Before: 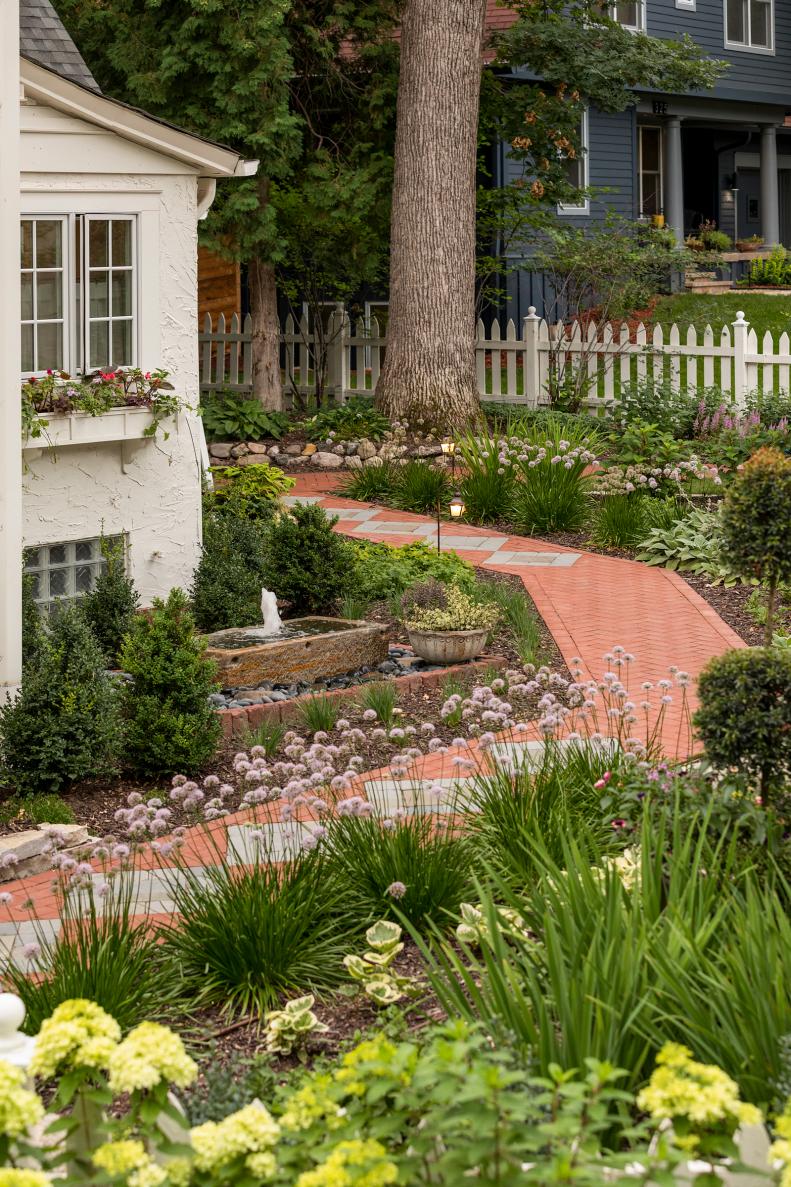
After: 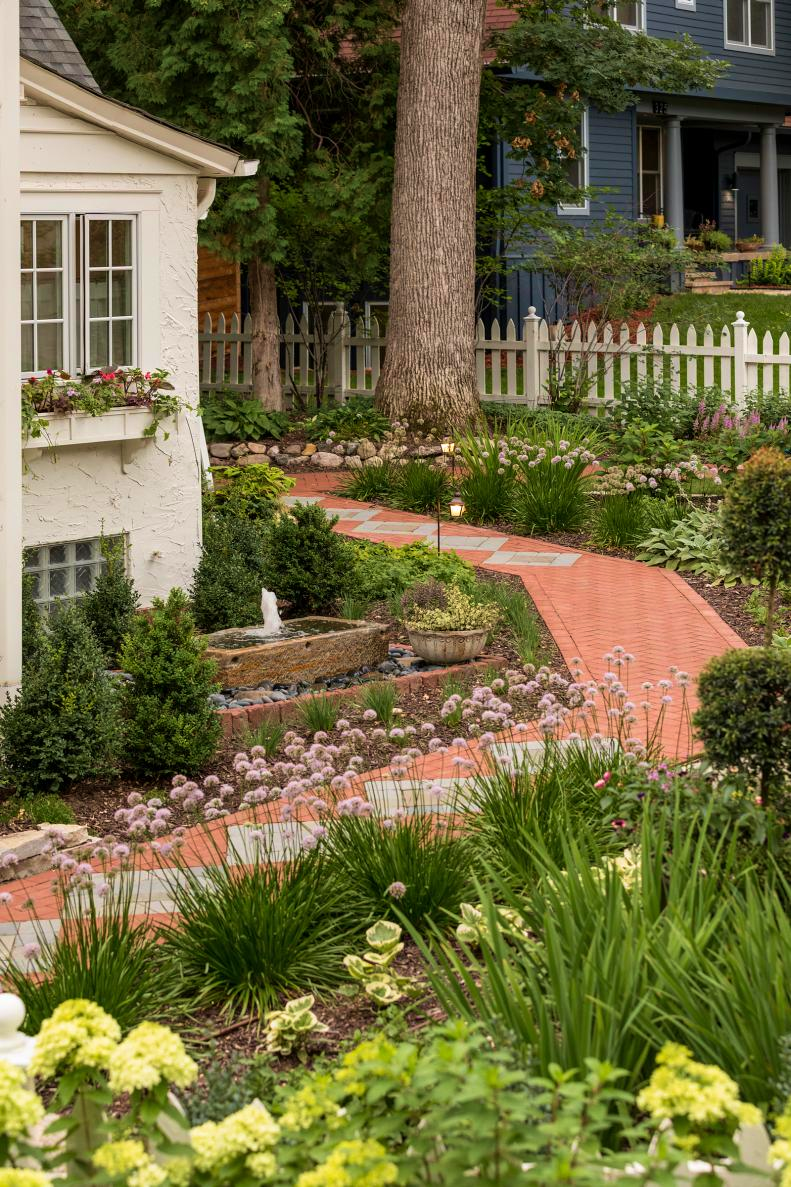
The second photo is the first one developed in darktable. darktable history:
velvia: strength 29%
rotate and perspective: automatic cropping off
